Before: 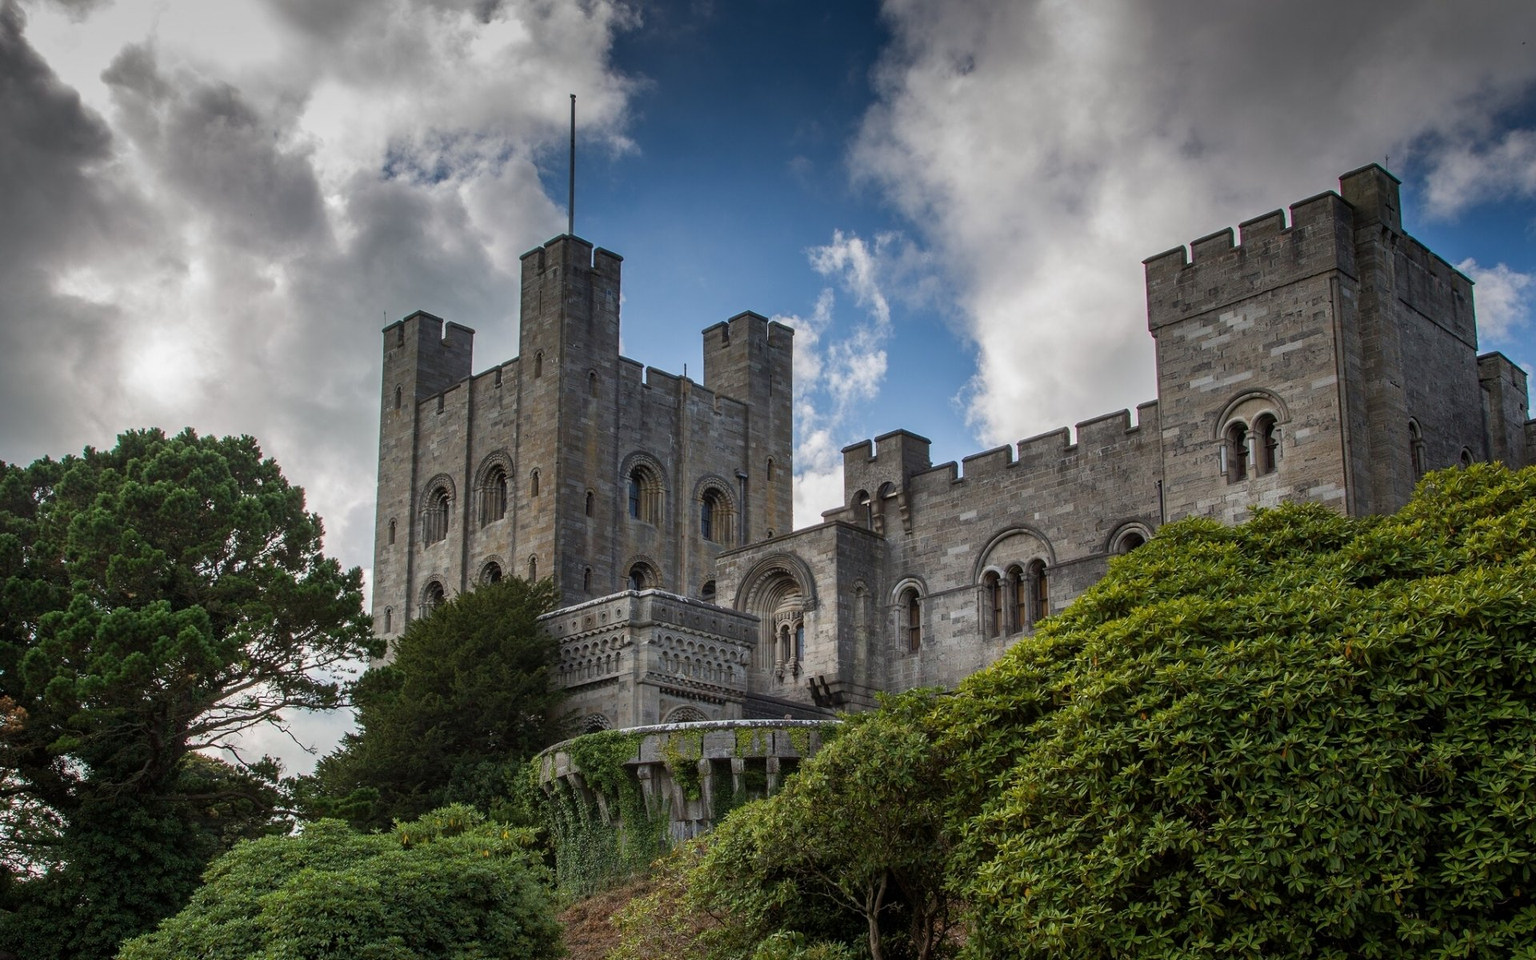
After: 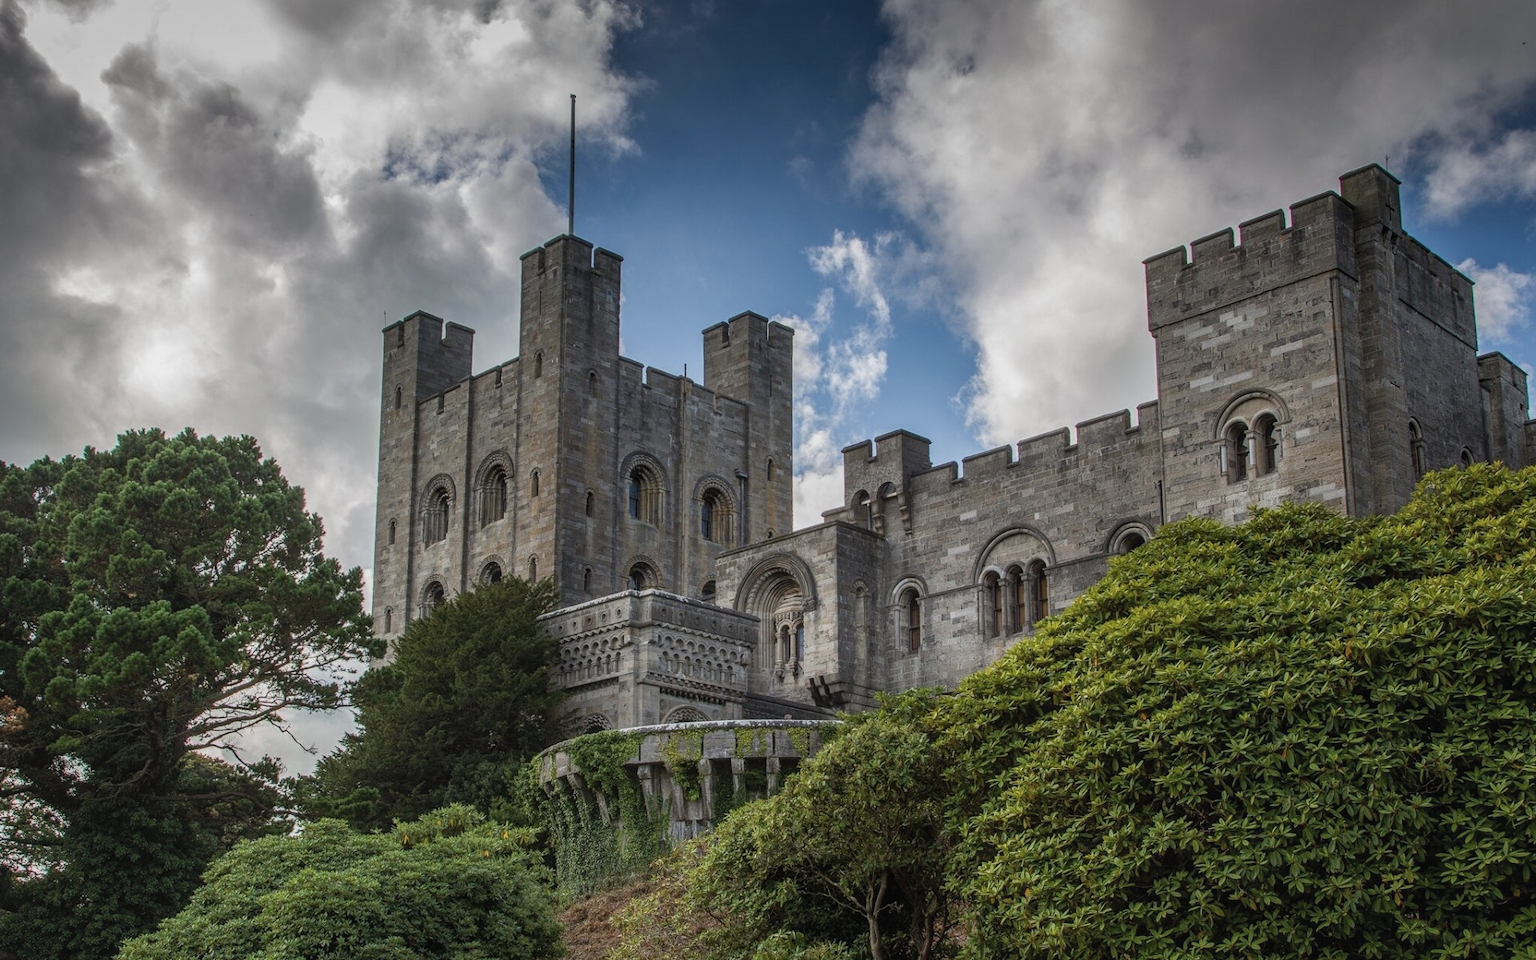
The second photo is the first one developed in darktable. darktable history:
local contrast: highlights 5%, shadows 1%, detail 133%
contrast brightness saturation: contrast -0.103, saturation -0.103
